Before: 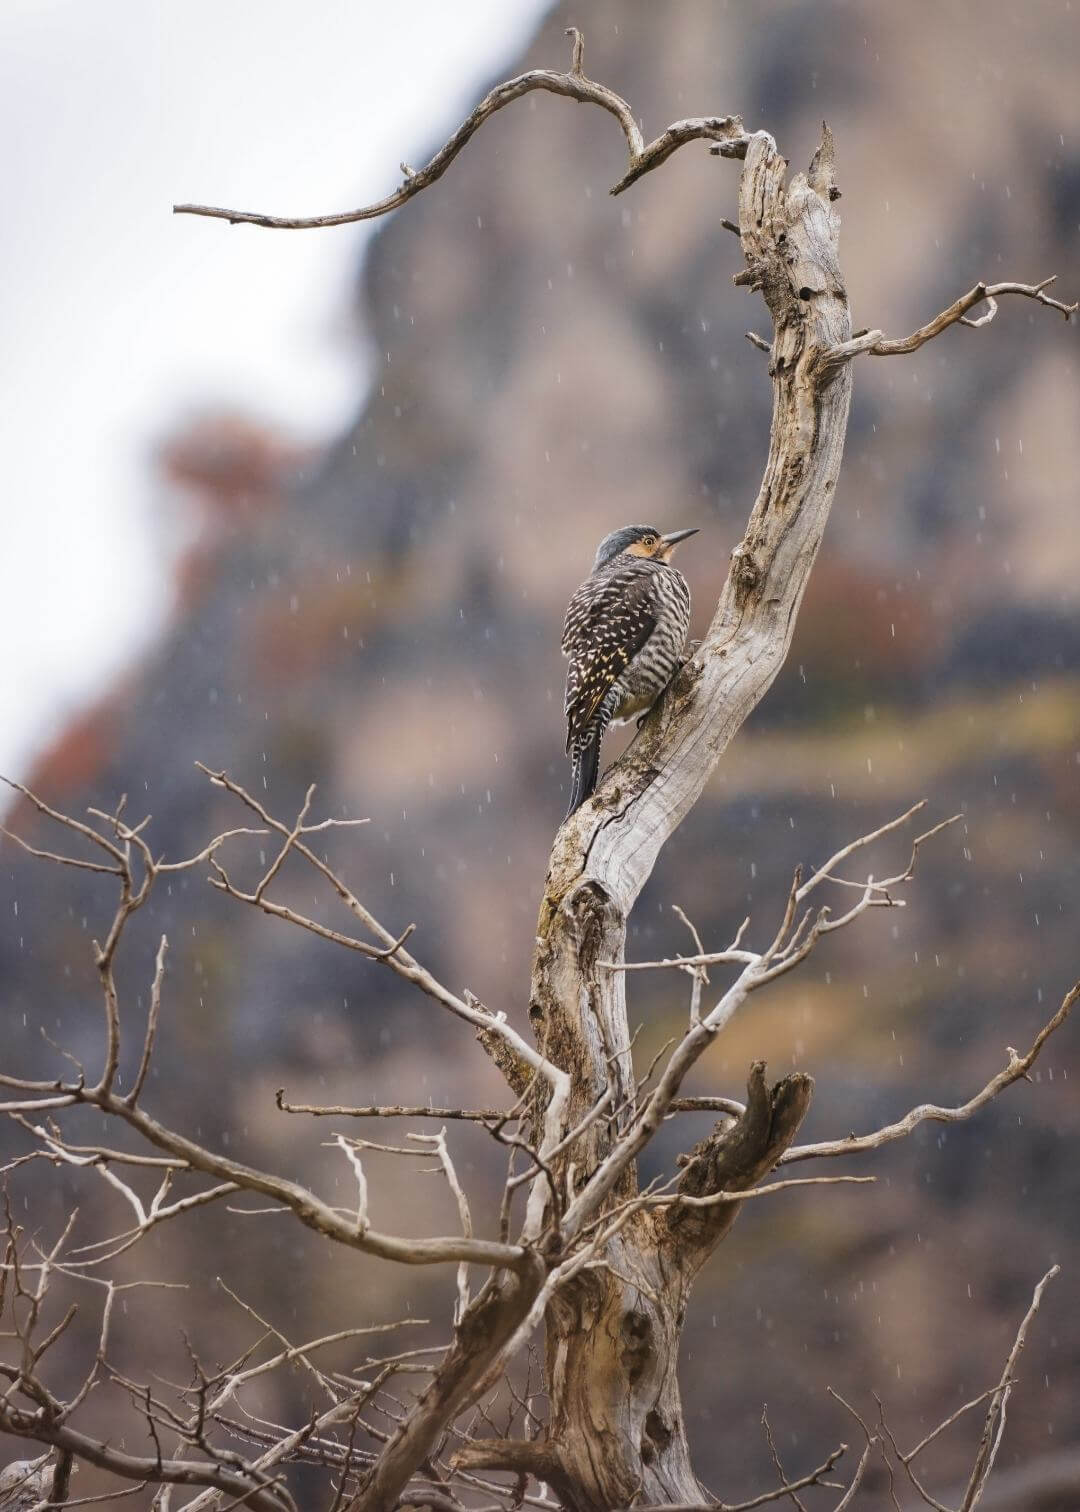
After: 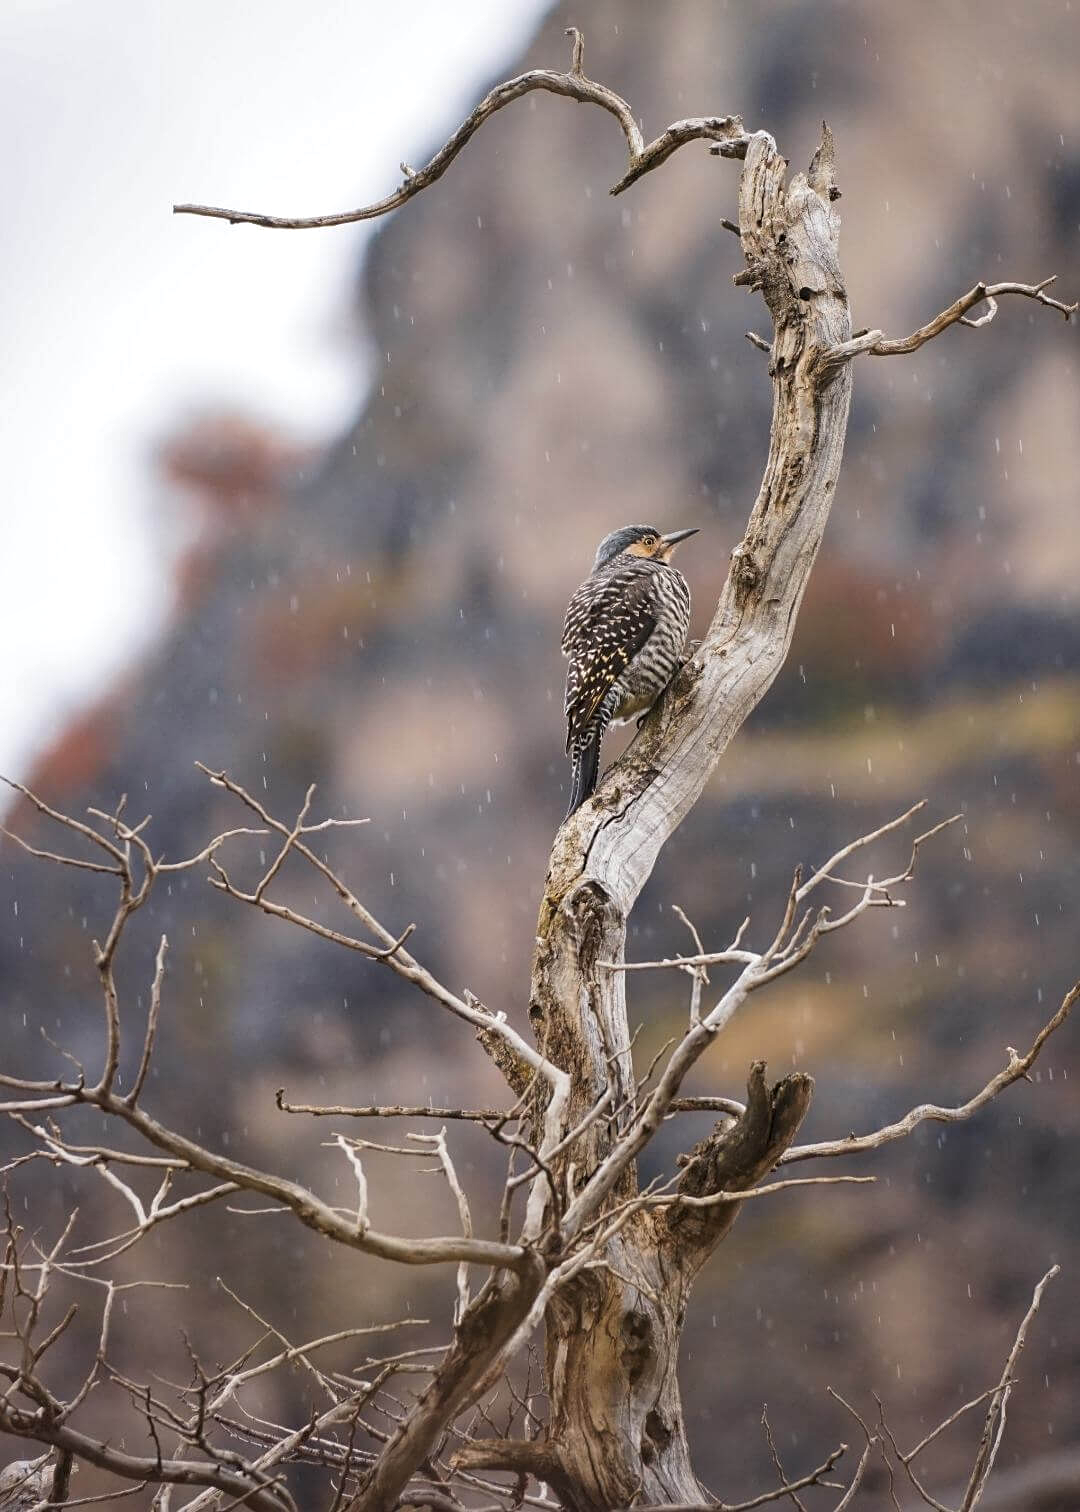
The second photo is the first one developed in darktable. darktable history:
sharpen: amount 0.216
local contrast: highlights 107%, shadows 100%, detail 120%, midtone range 0.2
